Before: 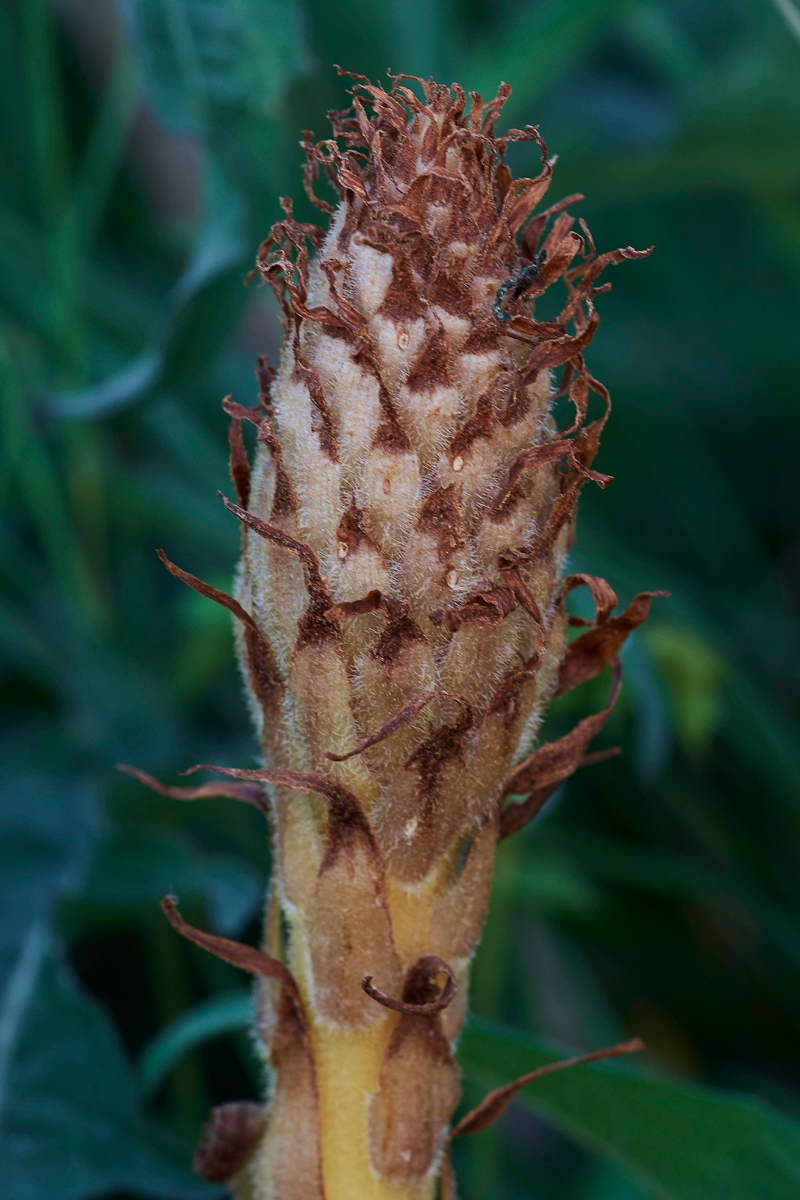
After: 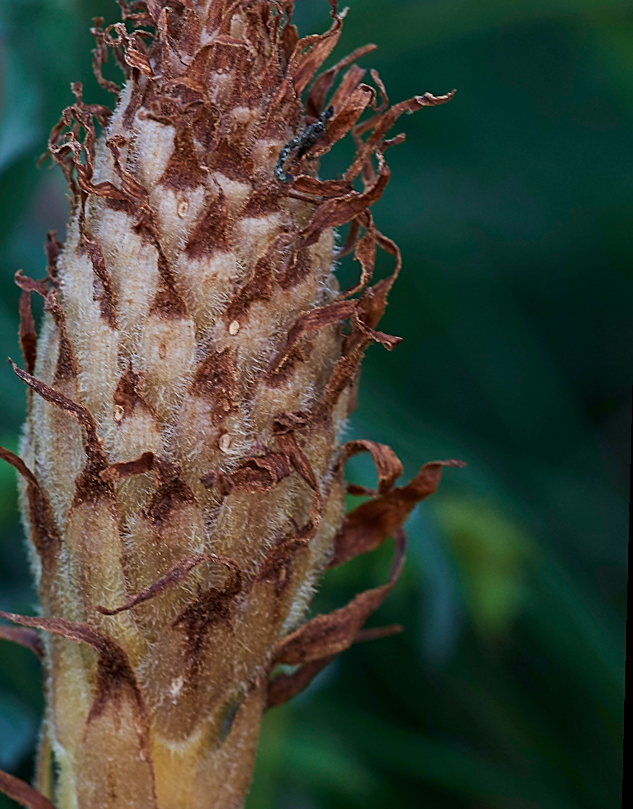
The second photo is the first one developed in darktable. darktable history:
crop and rotate: left 20.74%, top 7.912%, right 0.375%, bottom 13.378%
rotate and perspective: rotation 1.69°, lens shift (vertical) -0.023, lens shift (horizontal) -0.291, crop left 0.025, crop right 0.988, crop top 0.092, crop bottom 0.842
sharpen: on, module defaults
